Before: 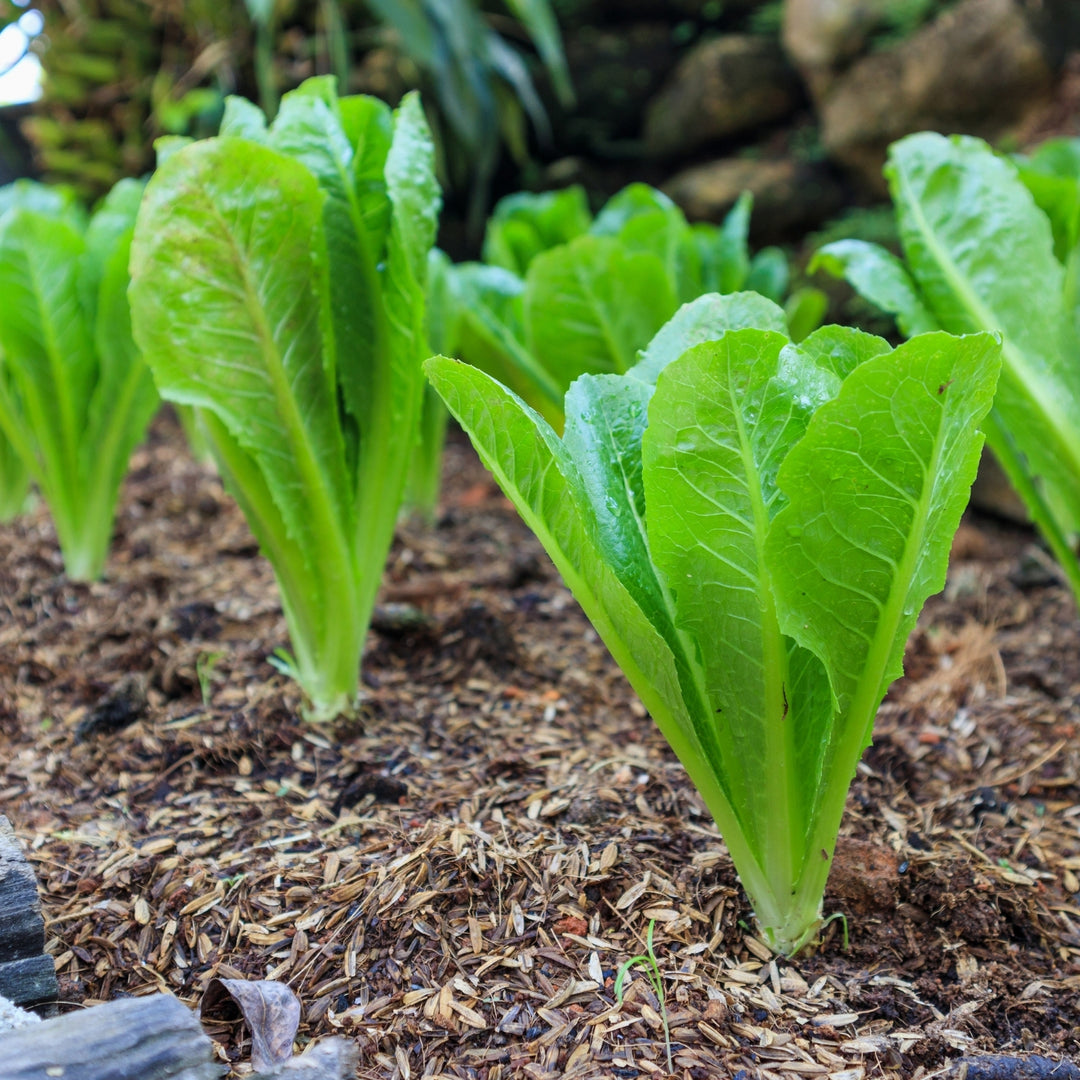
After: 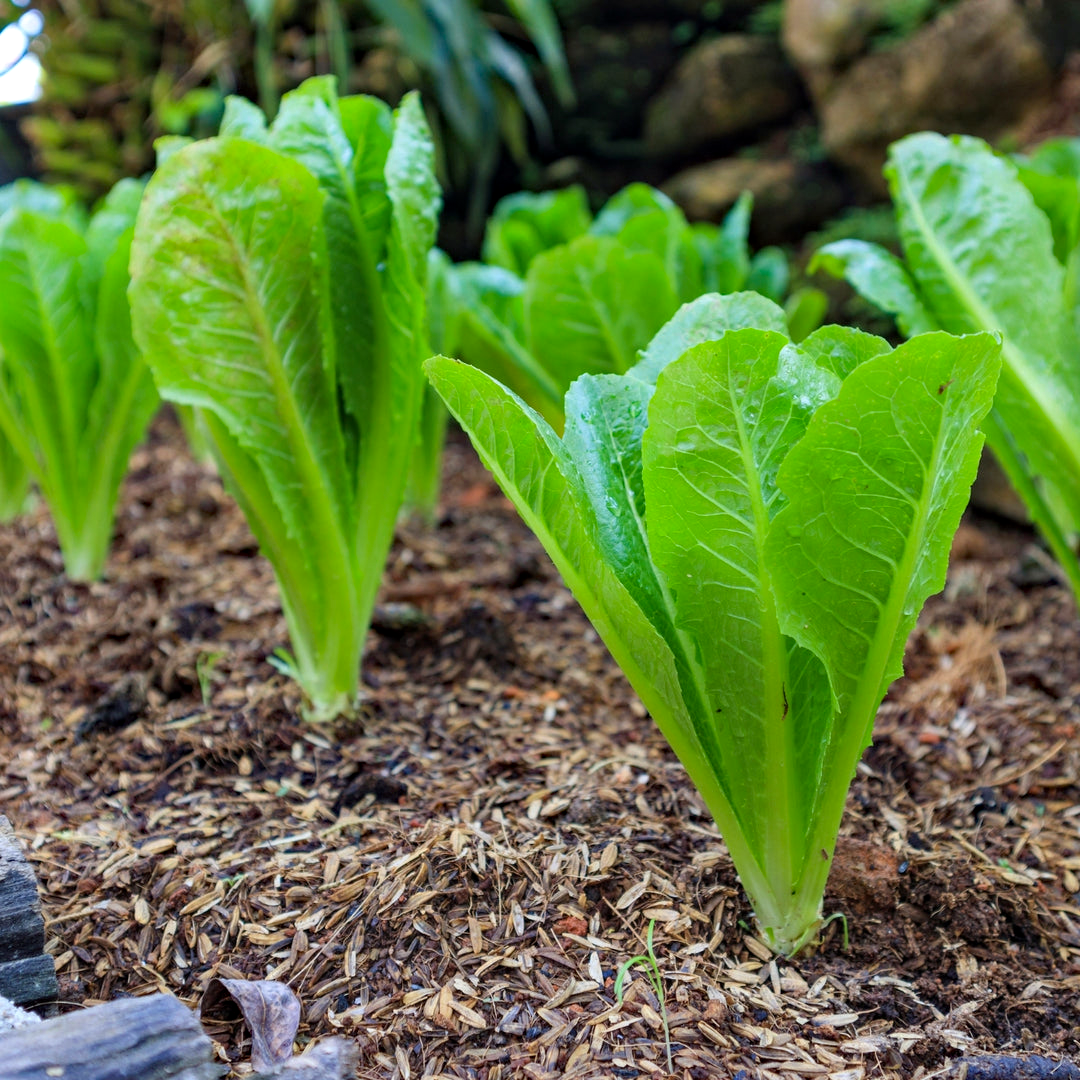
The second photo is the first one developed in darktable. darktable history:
white balance: emerald 1
haze removal: strength 0.29, distance 0.25, compatibility mode true, adaptive false
